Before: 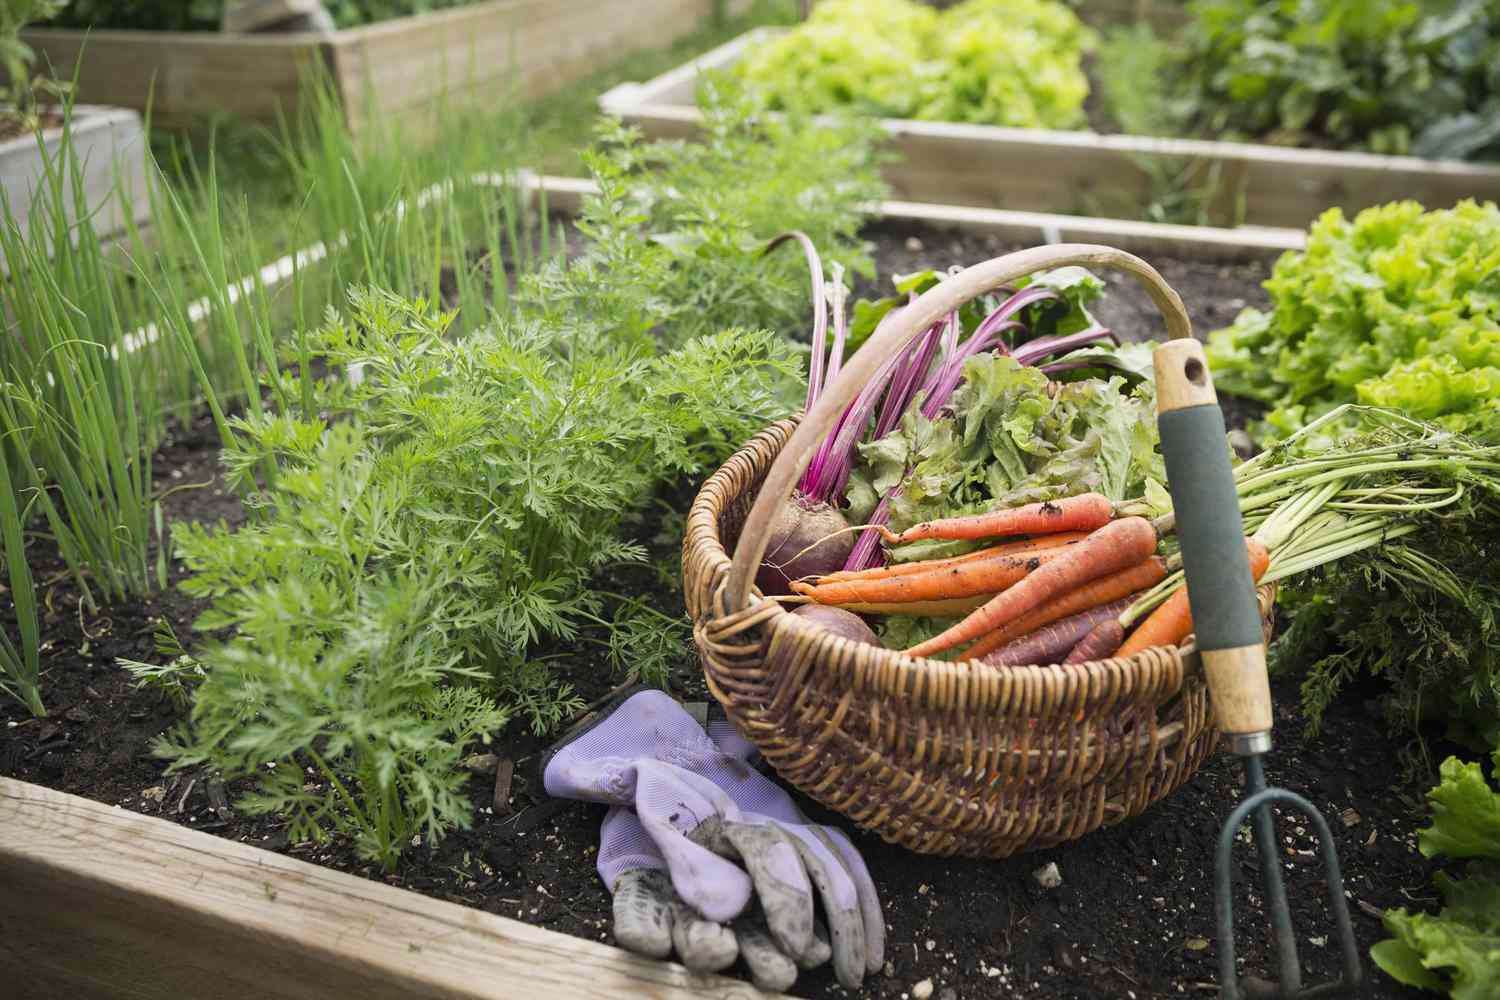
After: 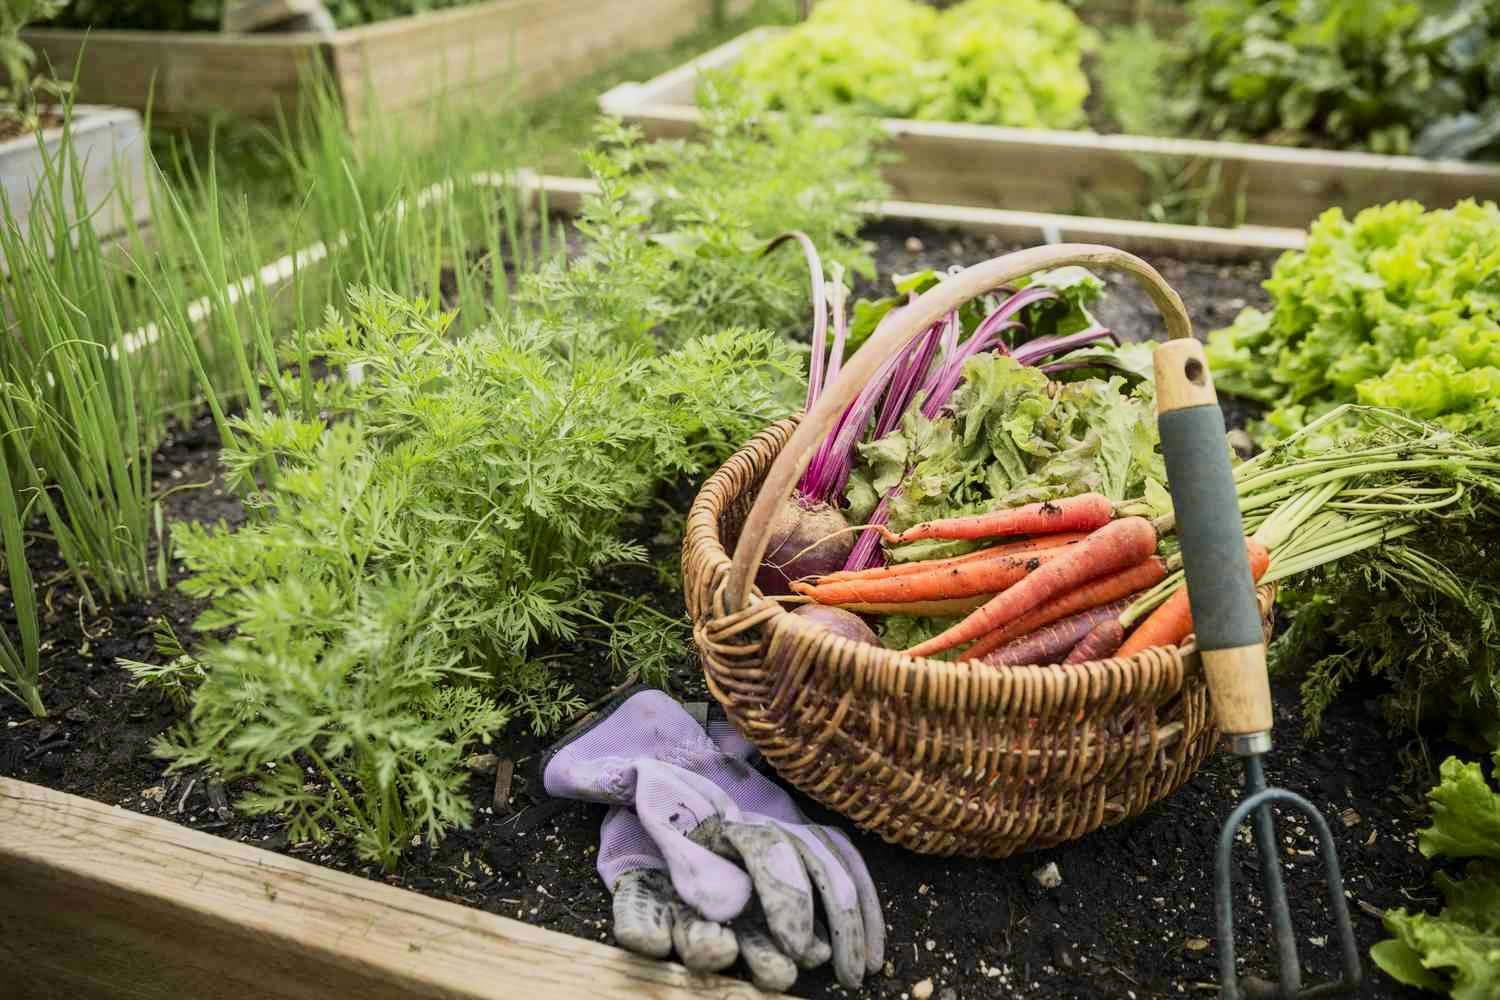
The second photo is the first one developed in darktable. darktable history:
tone curve: curves: ch0 [(0, 0) (0.091, 0.066) (0.184, 0.16) (0.491, 0.519) (0.748, 0.765) (1, 0.919)]; ch1 [(0, 0) (0.179, 0.173) (0.322, 0.32) (0.424, 0.424) (0.502, 0.5) (0.56, 0.575) (0.631, 0.675) (0.777, 0.806) (1, 1)]; ch2 [(0, 0) (0.434, 0.447) (0.497, 0.498) (0.539, 0.566) (0.676, 0.691) (1, 1)], color space Lab, independent channels, preserve colors none
color zones: curves: ch0 [(0.068, 0.464) (0.25, 0.5) (0.48, 0.508) (0.75, 0.536) (0.886, 0.476) (0.967, 0.456)]; ch1 [(0.066, 0.456) (0.25, 0.5) (0.616, 0.508) (0.746, 0.56) (0.934, 0.444)]
local contrast: on, module defaults
